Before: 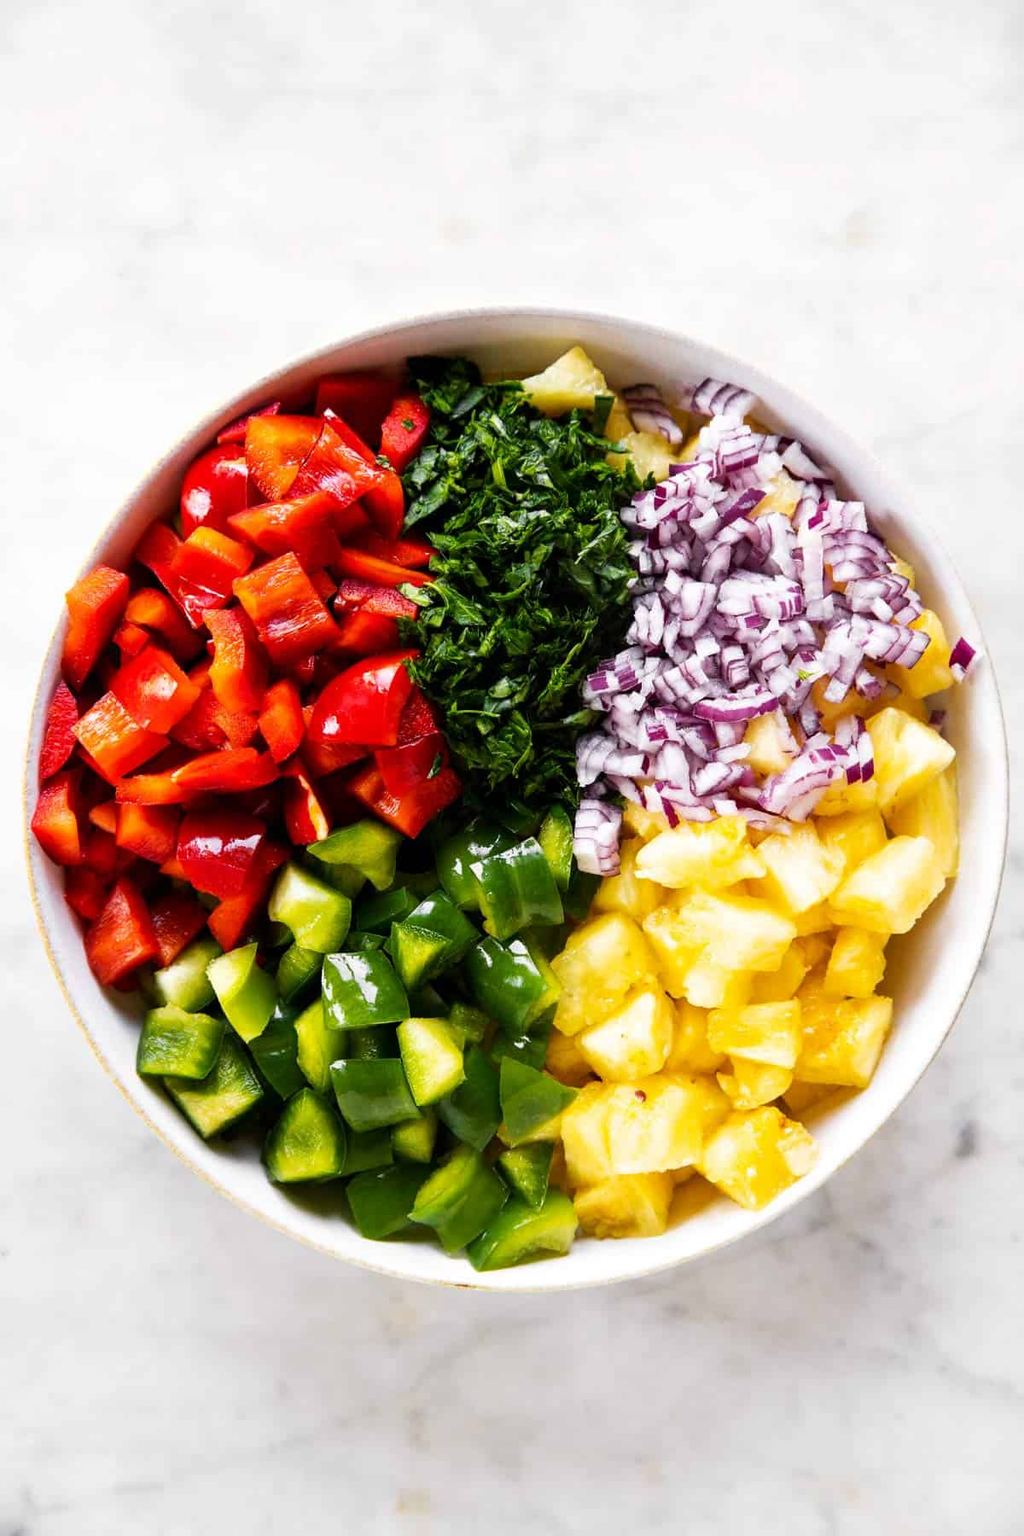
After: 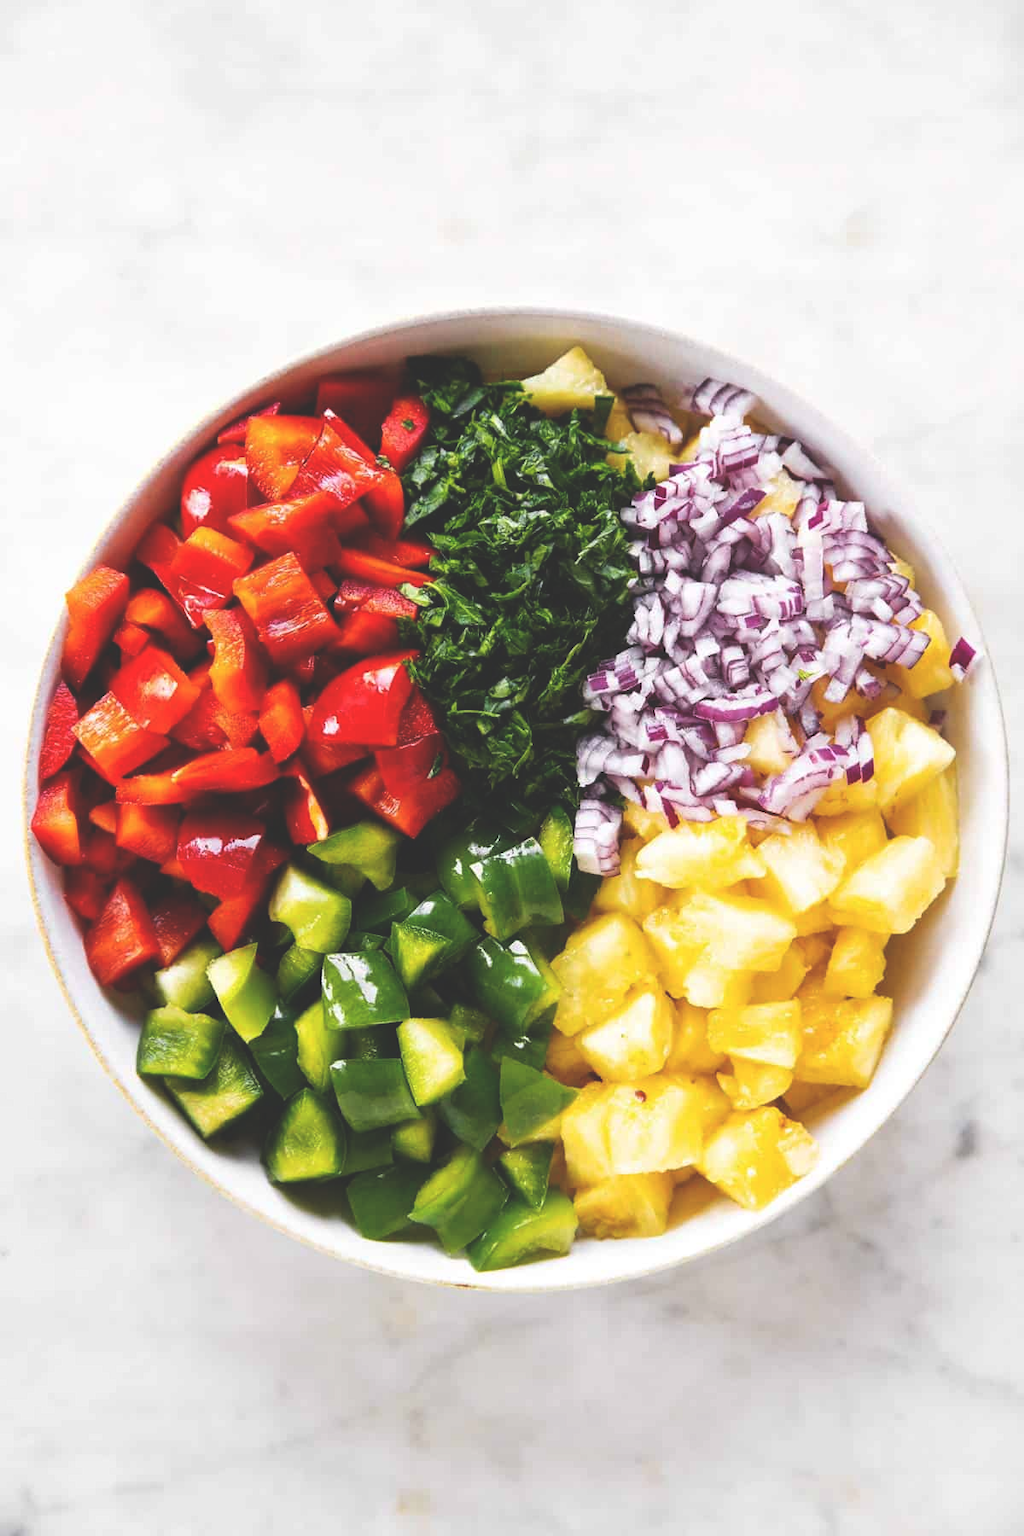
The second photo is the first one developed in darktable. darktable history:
exposure: black level correction -0.028, compensate exposure bias true, compensate highlight preservation false
